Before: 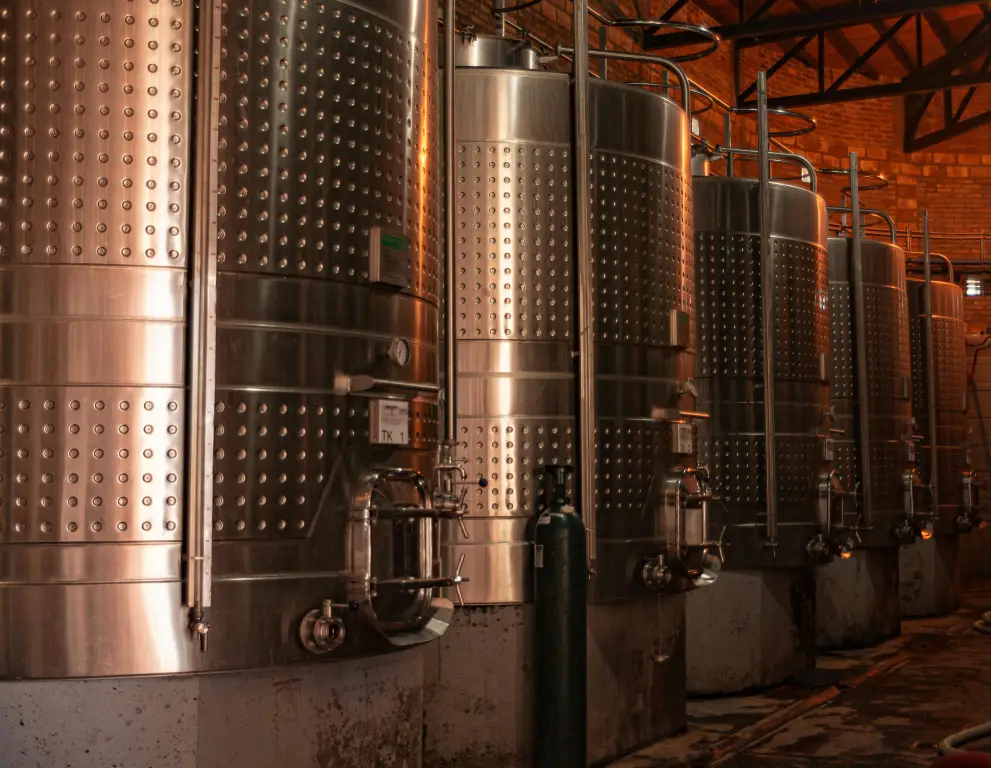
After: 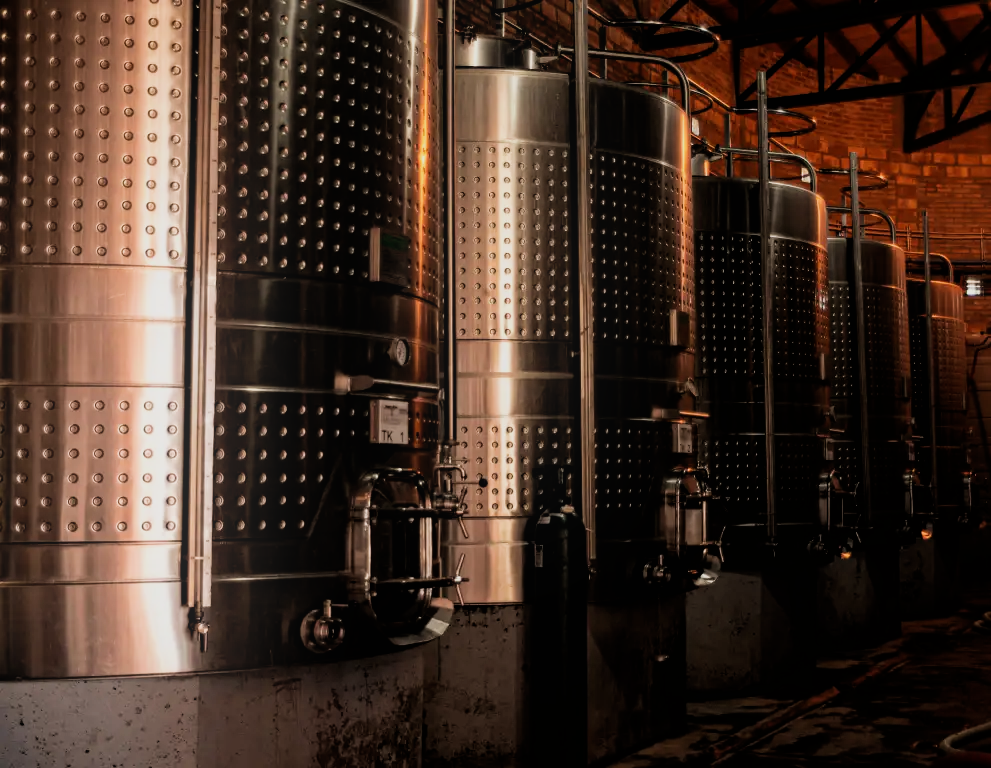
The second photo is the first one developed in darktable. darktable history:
bloom: size 16%, threshold 98%, strength 20%
filmic rgb: black relative exposure -5 EV, hardness 2.88, contrast 1.3, highlights saturation mix -30%
